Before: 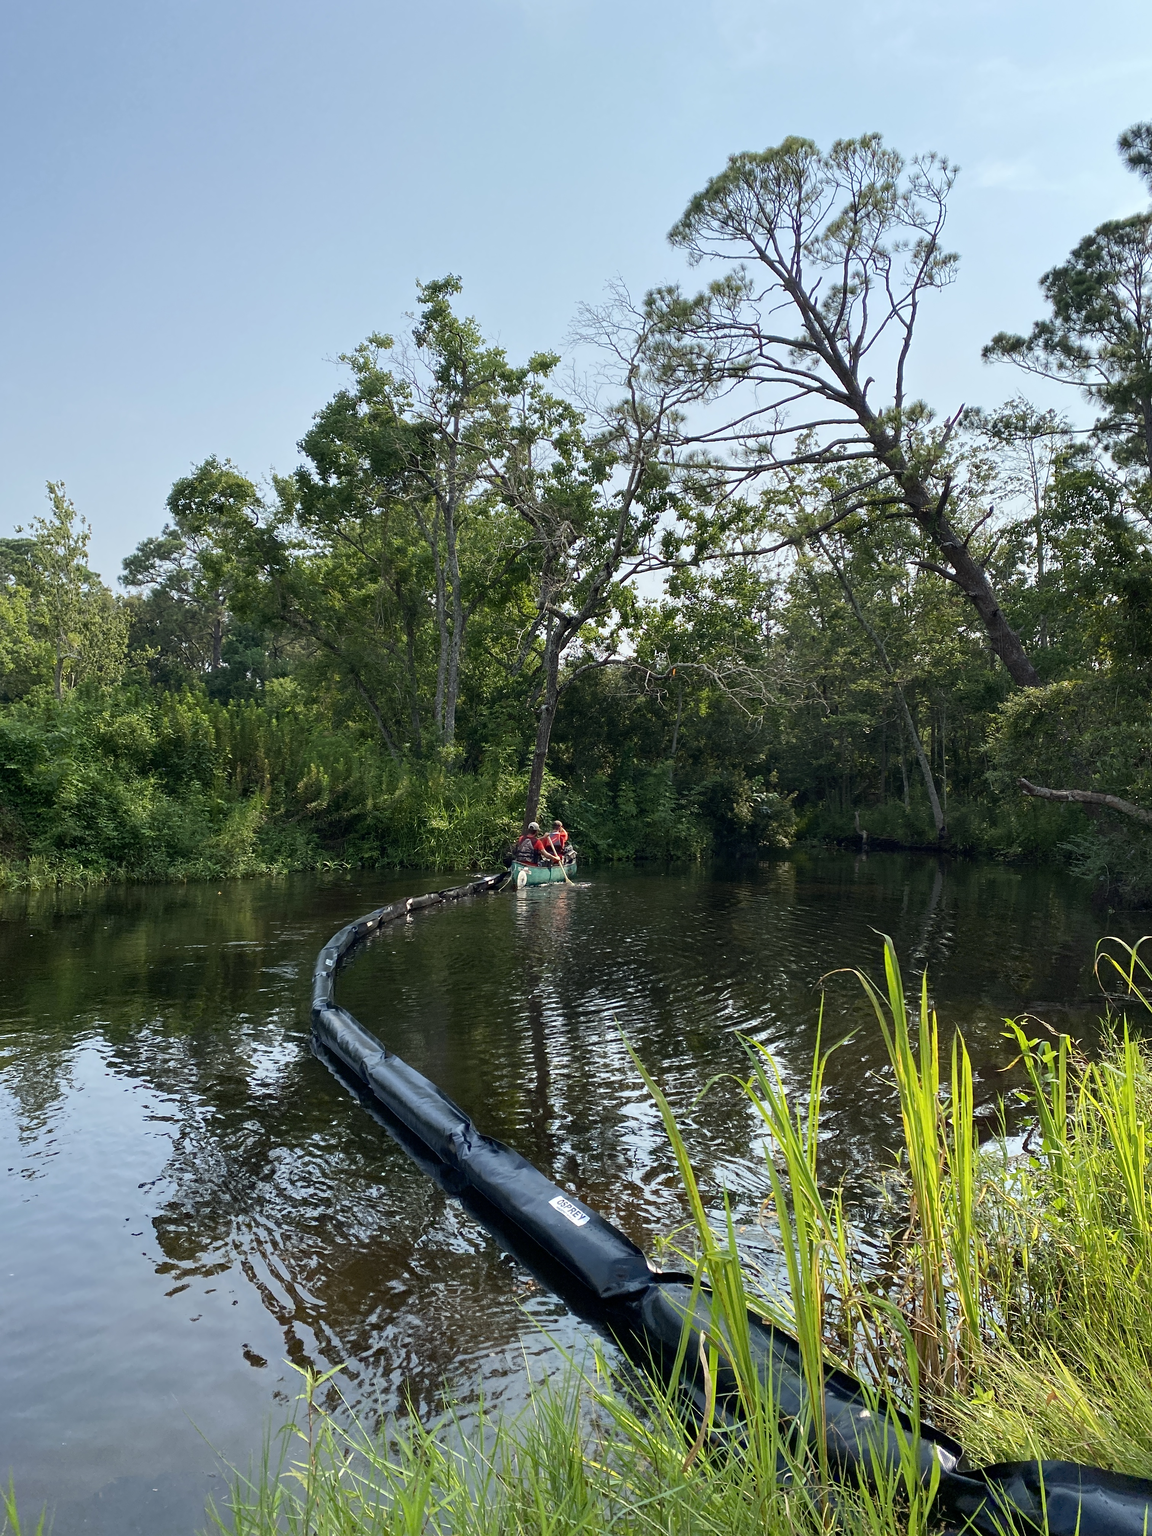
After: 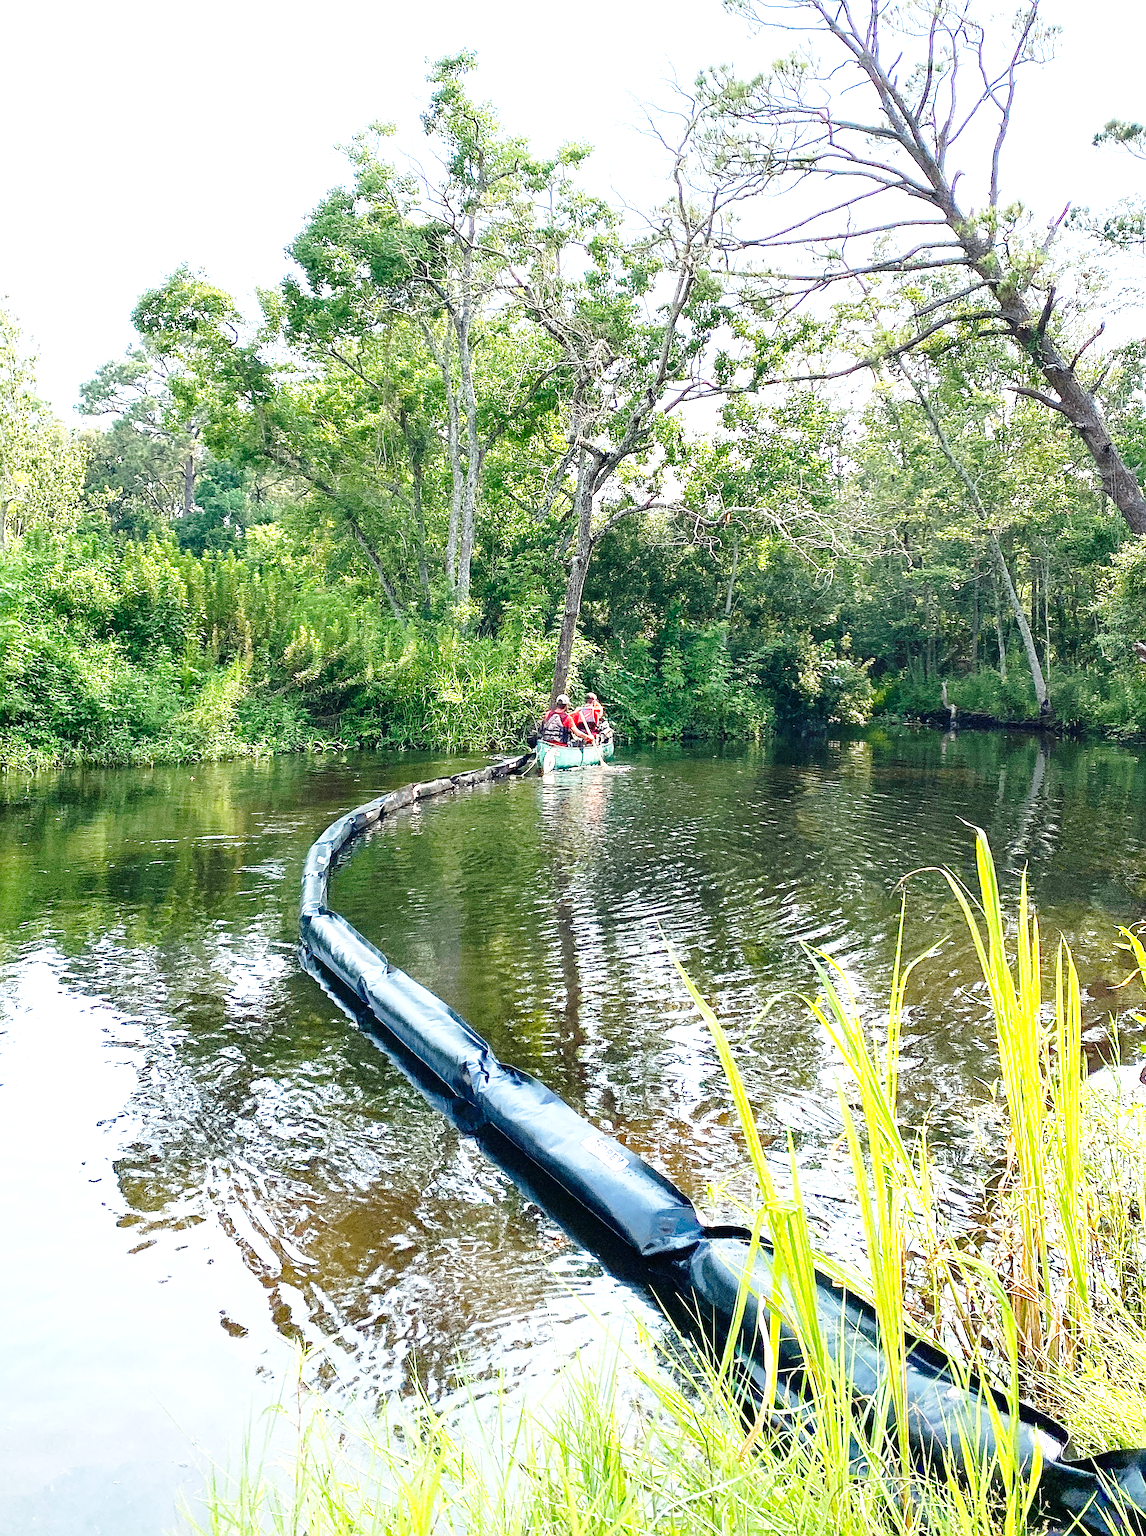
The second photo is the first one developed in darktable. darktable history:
base curve: curves: ch0 [(0, 0) (0.028, 0.03) (0.121, 0.232) (0.46, 0.748) (0.859, 0.968) (1, 1)], preserve colors none
sharpen: on, module defaults
exposure: black level correction 0, exposure 1.762 EV, compensate highlight preservation false
crop and rotate: left 4.95%, top 15.225%, right 10.684%
